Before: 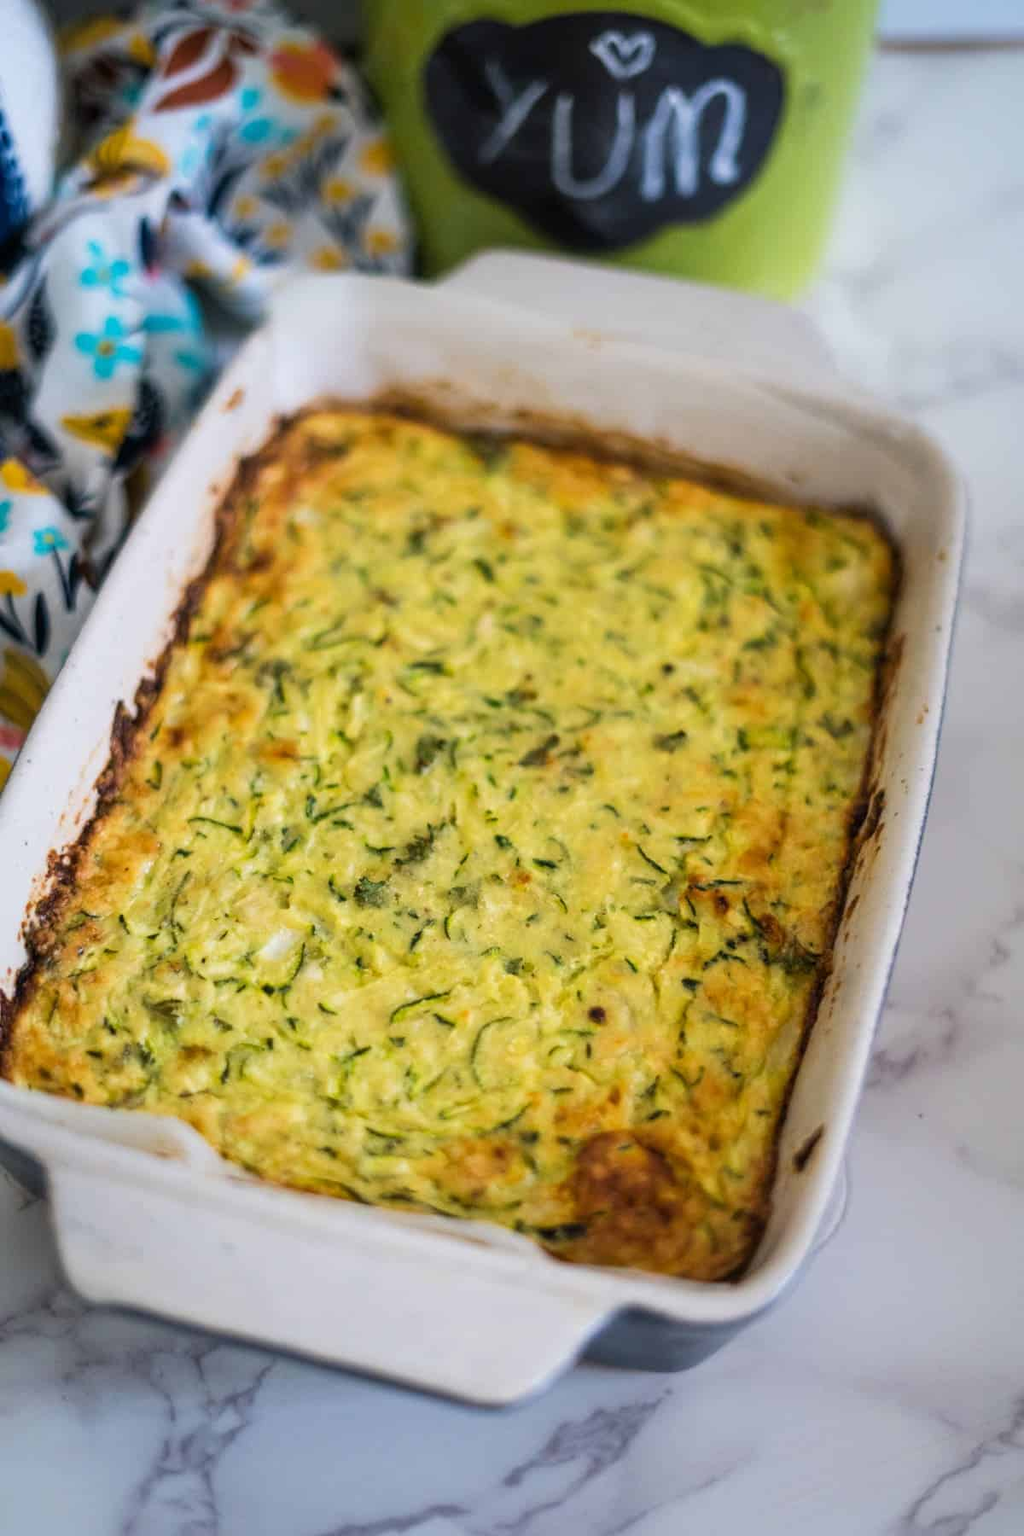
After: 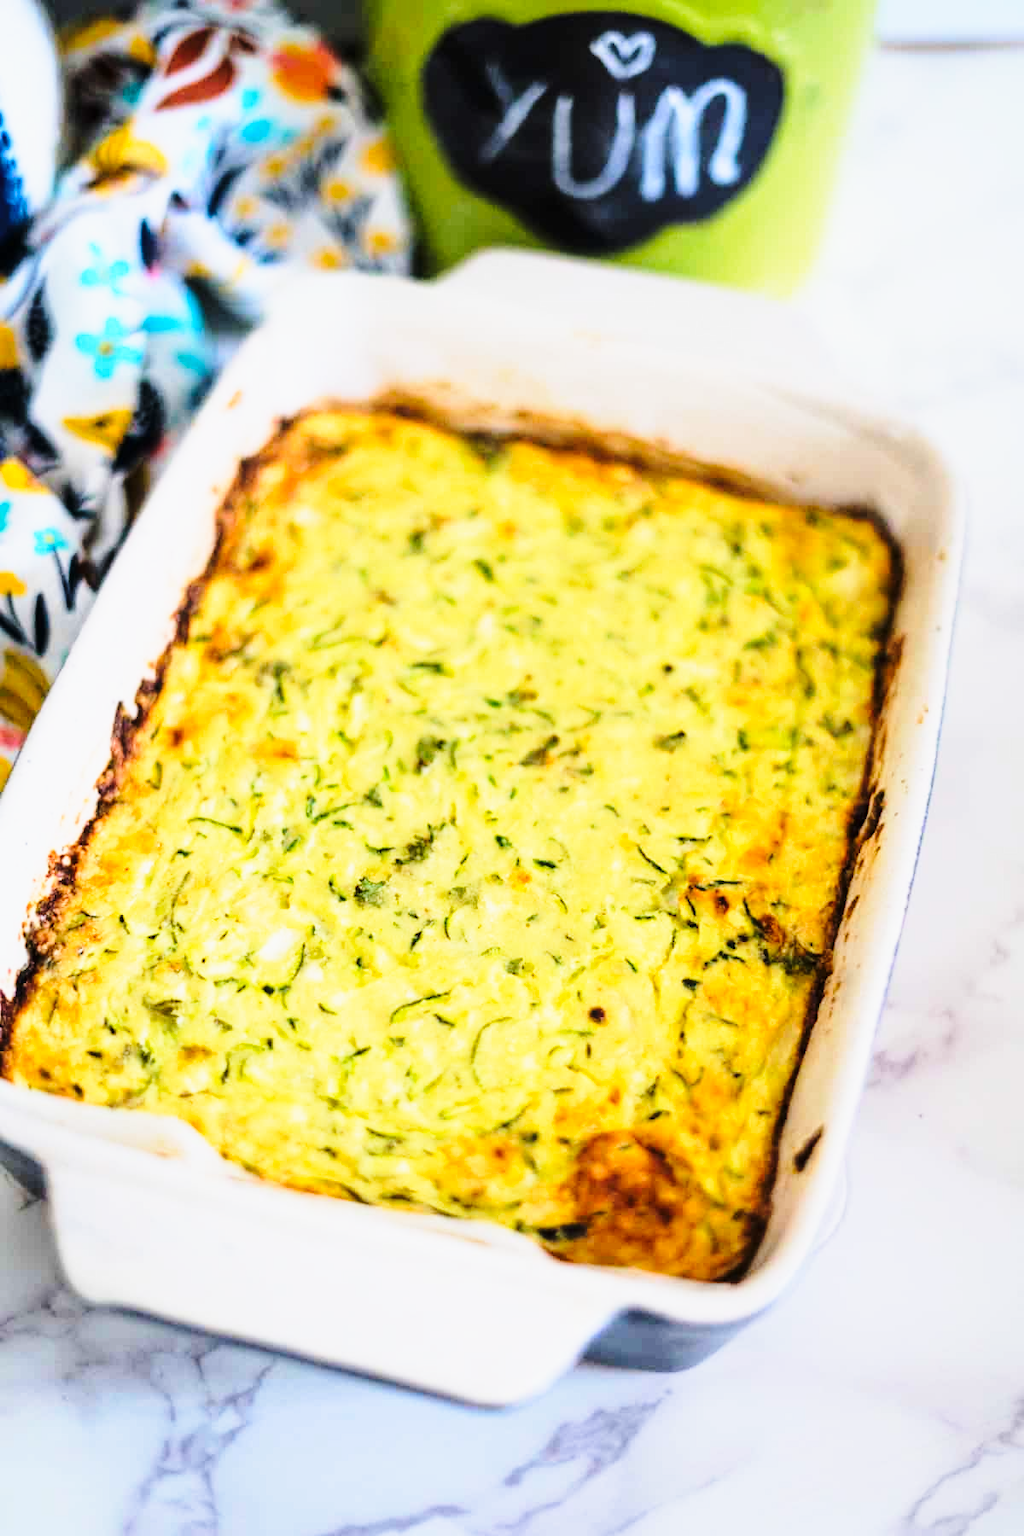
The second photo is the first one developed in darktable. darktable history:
color balance rgb: perceptual saturation grading › global saturation 0.175%
tone curve: curves: ch0 [(0, 0) (0.071, 0.047) (0.266, 0.26) (0.483, 0.554) (0.753, 0.811) (1, 0.983)]; ch1 [(0, 0) (0.346, 0.307) (0.408, 0.387) (0.463, 0.465) (0.482, 0.493) (0.502, 0.5) (0.517, 0.502) (0.55, 0.548) (0.597, 0.61) (0.651, 0.698) (1, 1)]; ch2 [(0, 0) (0.346, 0.34) (0.434, 0.46) (0.485, 0.494) (0.5, 0.494) (0.517, 0.506) (0.526, 0.545) (0.583, 0.61) (0.625, 0.659) (1, 1)], color space Lab, linked channels
base curve: curves: ch0 [(0, 0) (0.026, 0.03) (0.109, 0.232) (0.351, 0.748) (0.669, 0.968) (1, 1)], preserve colors none
